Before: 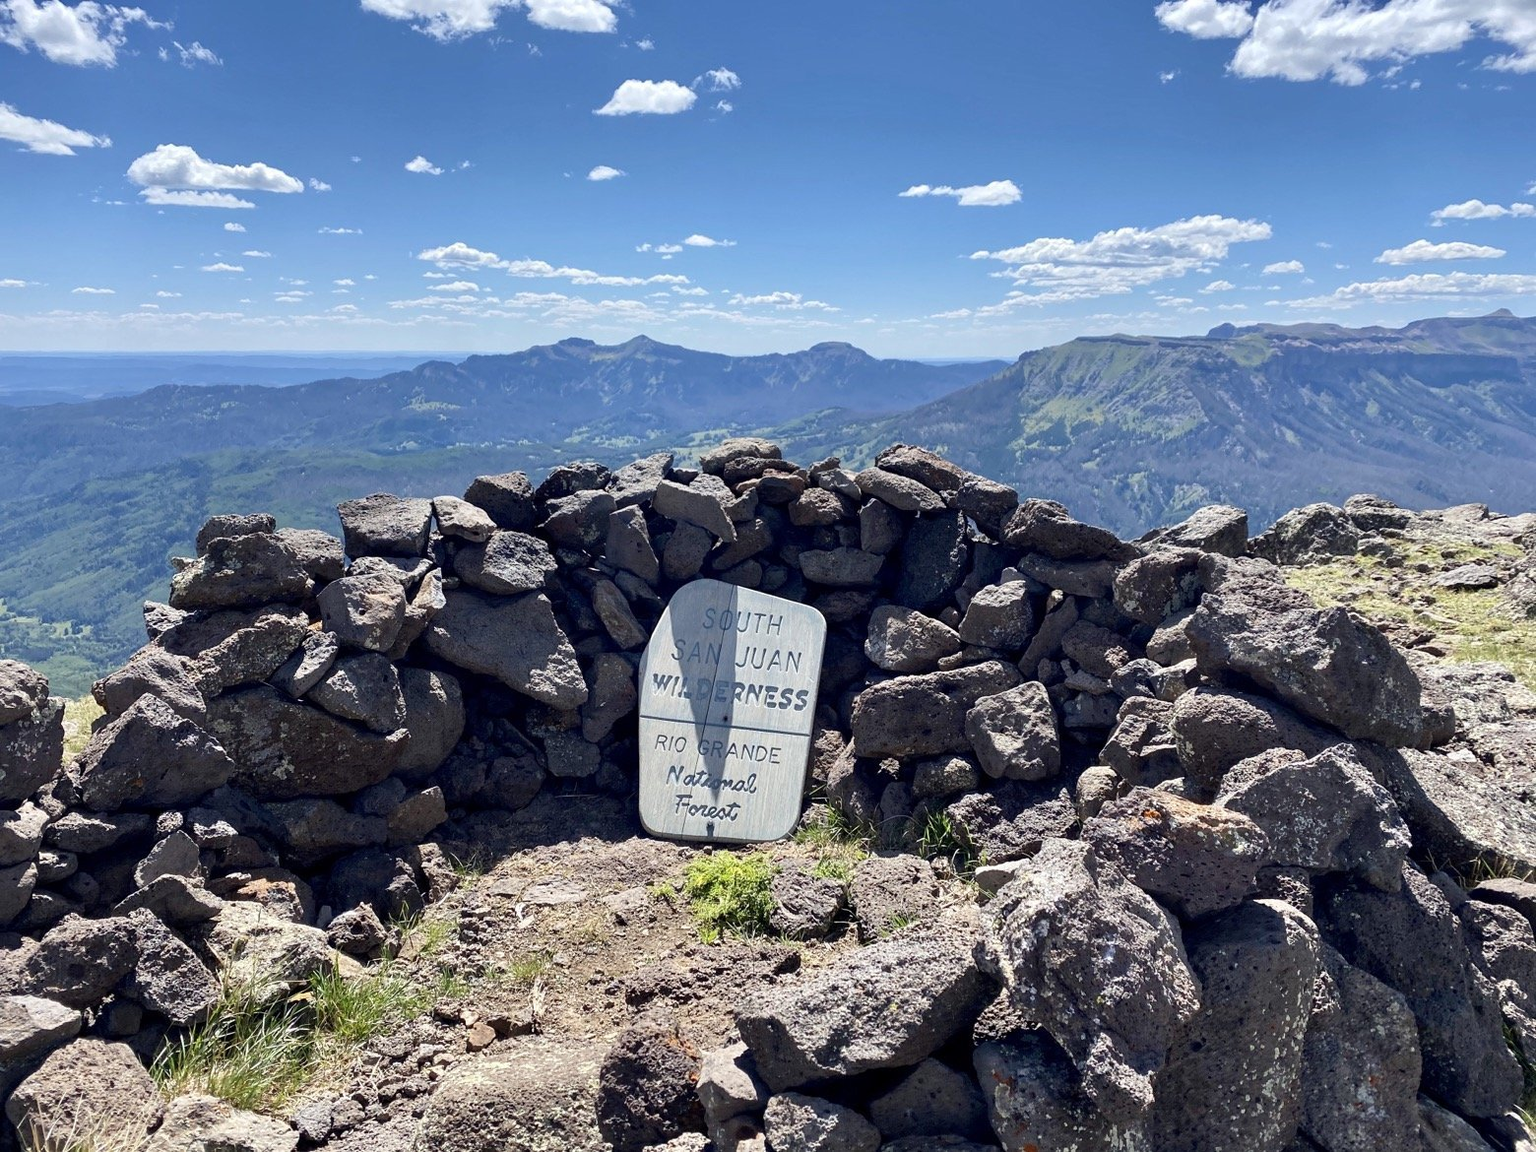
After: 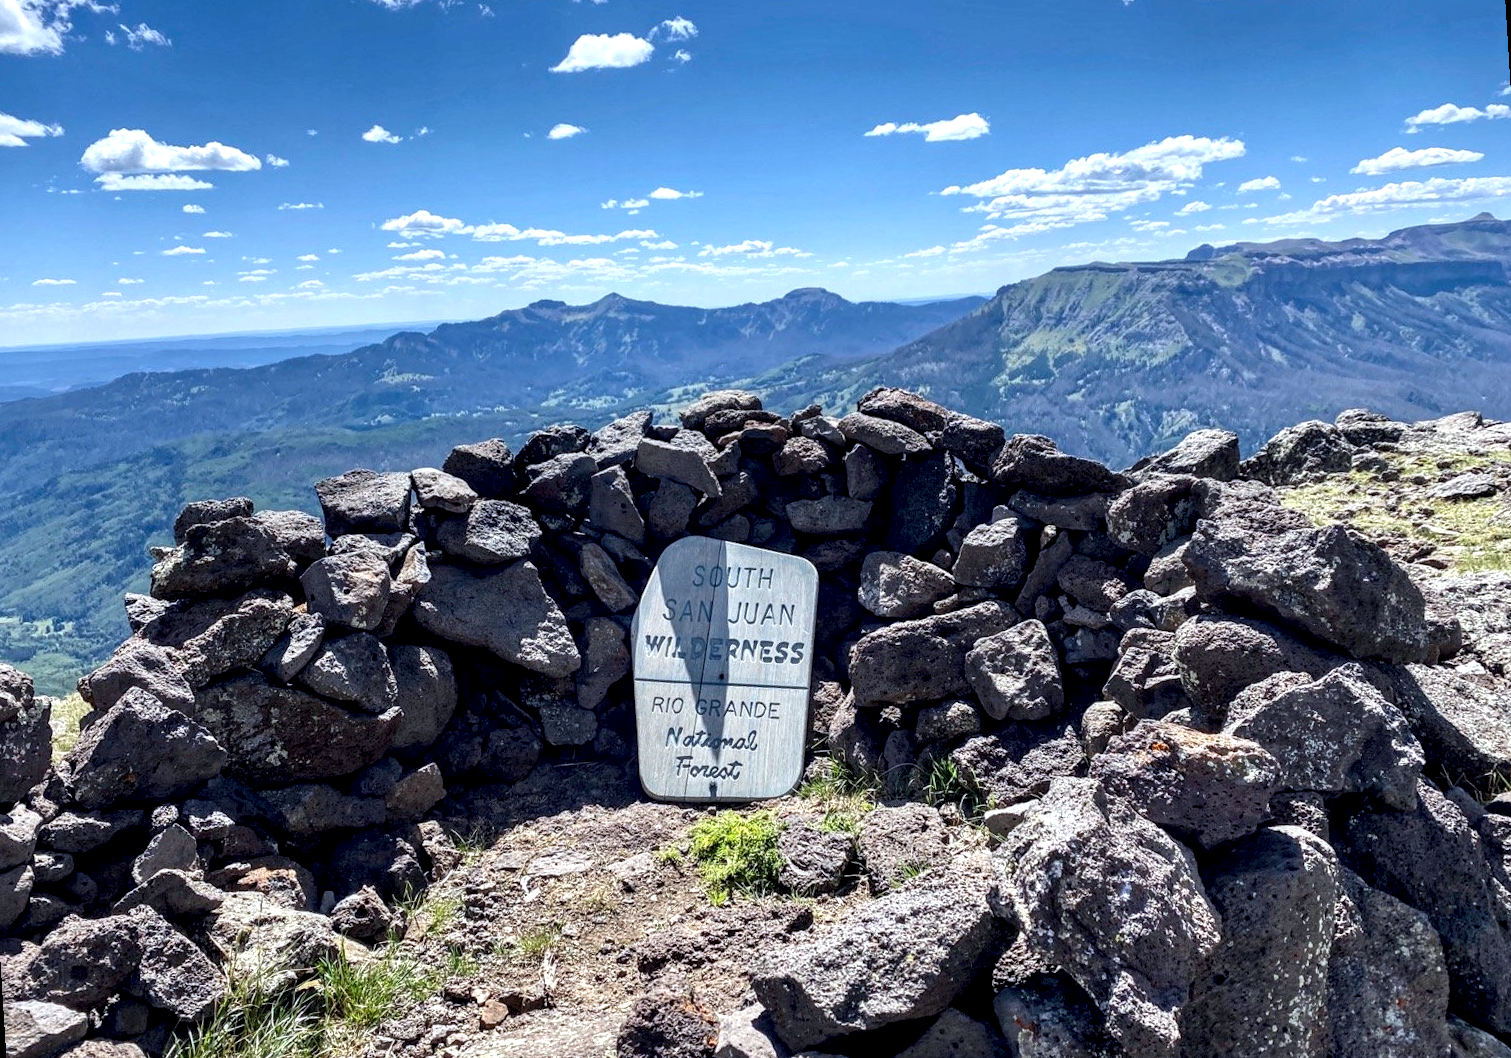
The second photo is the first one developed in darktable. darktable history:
white balance: red 0.974, blue 1.044
rotate and perspective: rotation -3.52°, crop left 0.036, crop right 0.964, crop top 0.081, crop bottom 0.919
local contrast: highlights 60%, shadows 60%, detail 160%
